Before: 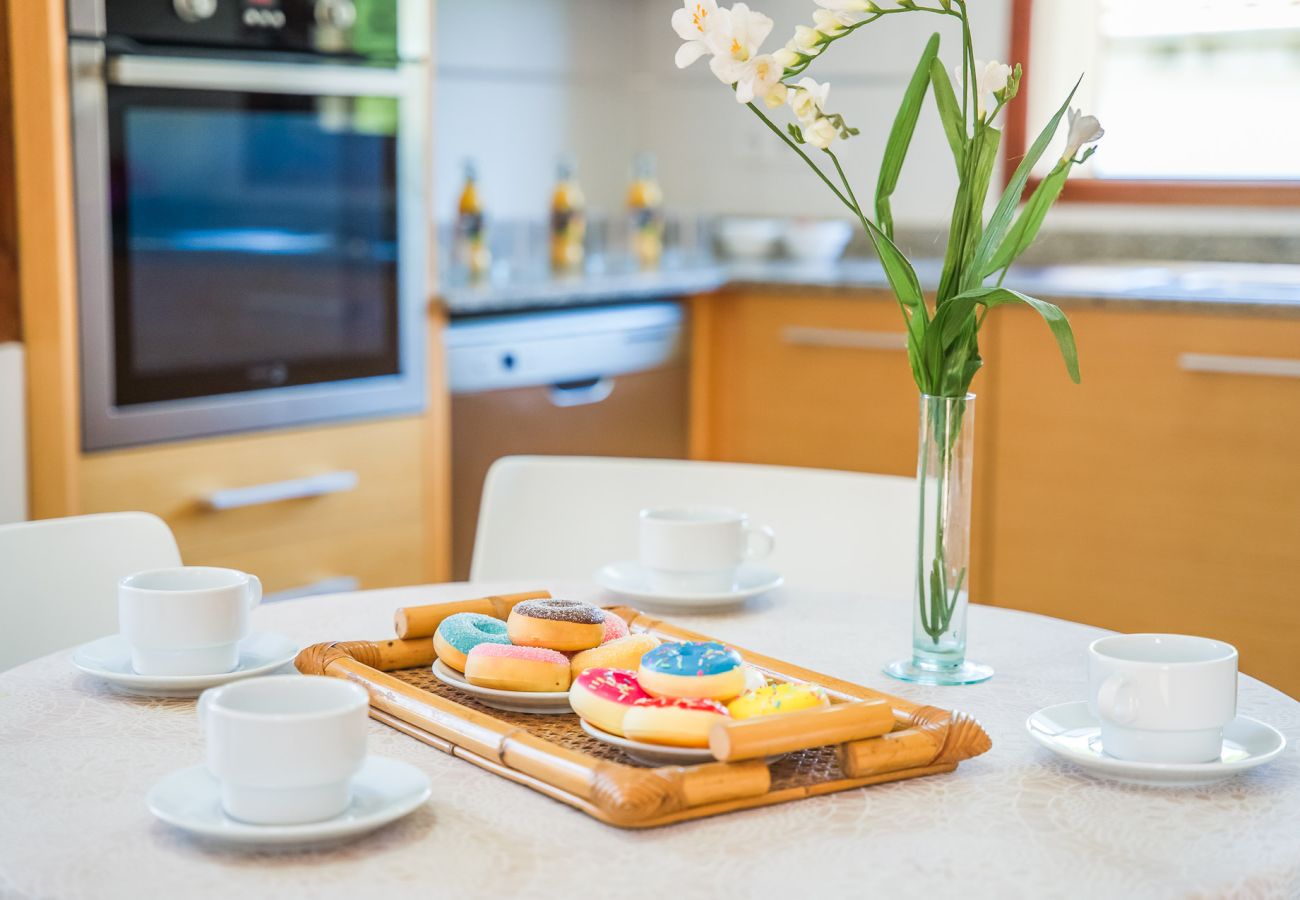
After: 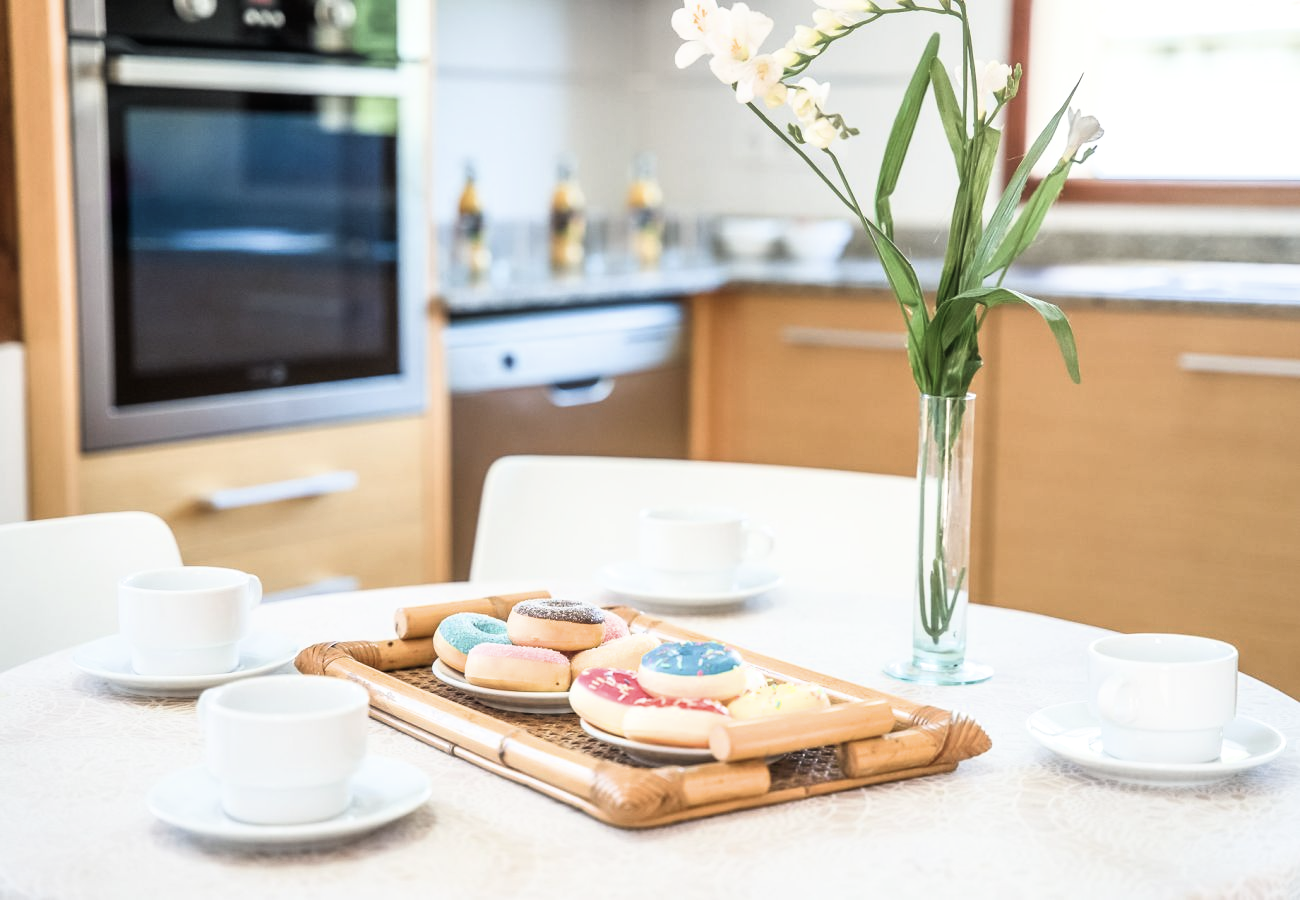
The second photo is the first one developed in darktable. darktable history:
haze removal: strength -0.1, adaptive false
filmic rgb: white relative exposure 2.34 EV, hardness 6.59
contrast brightness saturation: contrast 0.06, brightness -0.01, saturation -0.23
